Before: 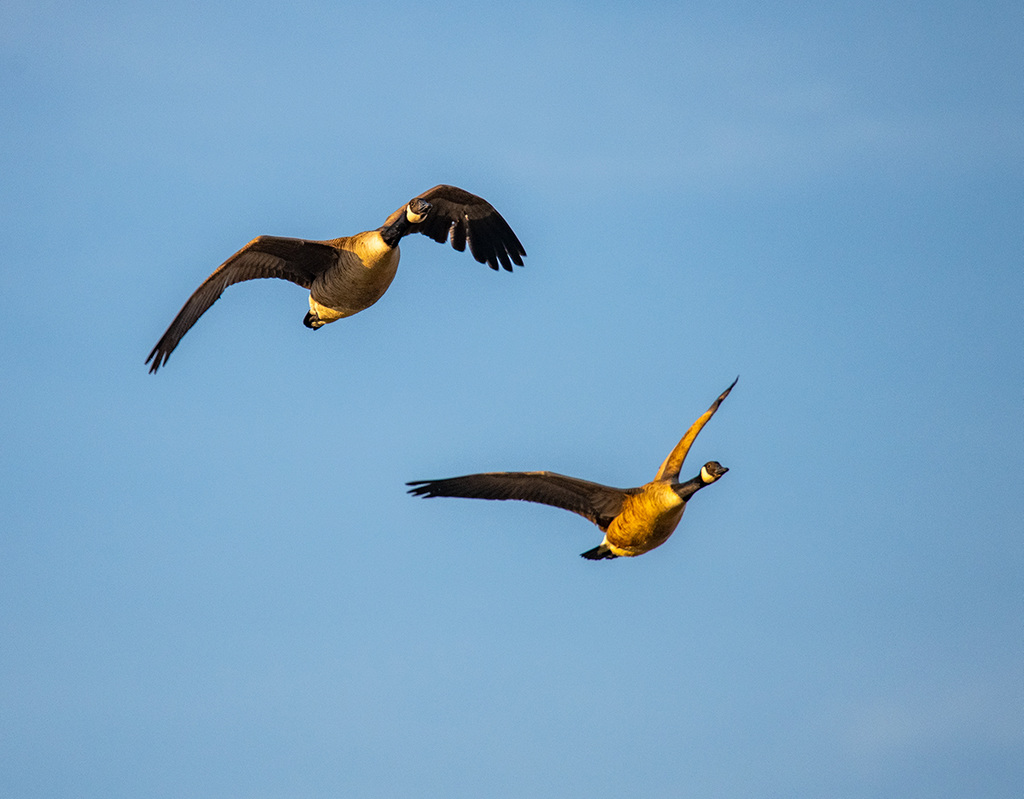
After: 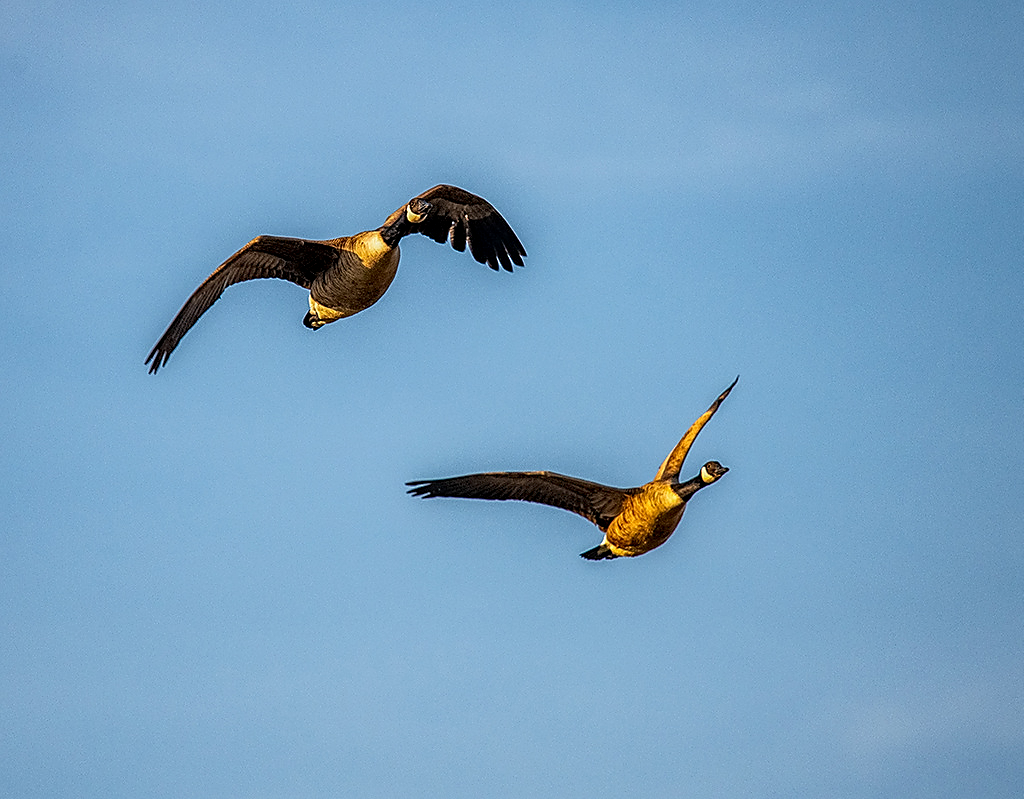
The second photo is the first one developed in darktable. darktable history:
sharpen: radius 1.364, amount 1.245, threshold 0.817
local contrast: highlights 25%, detail 150%
